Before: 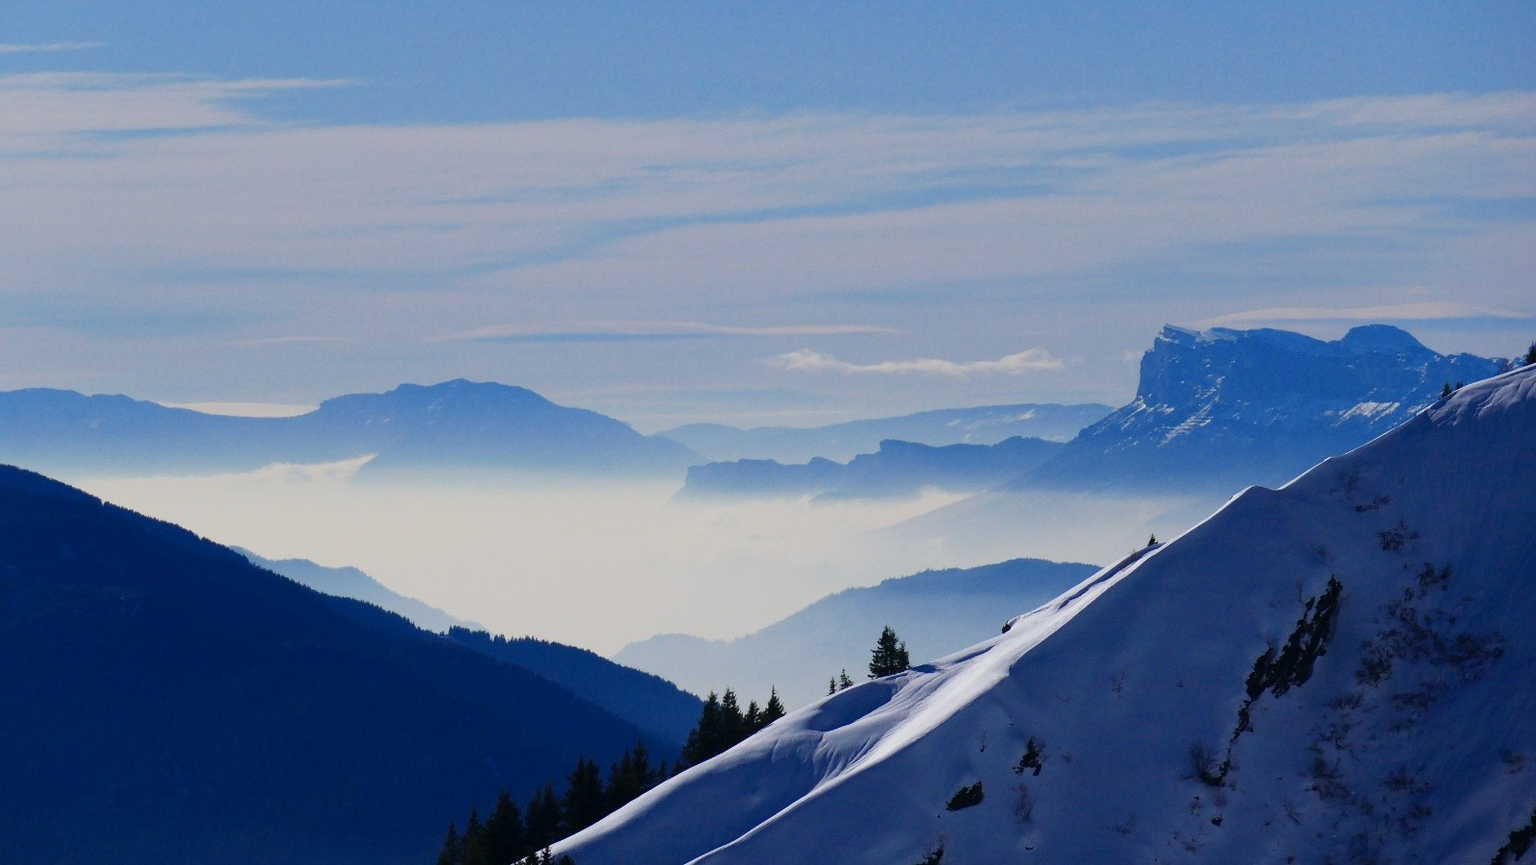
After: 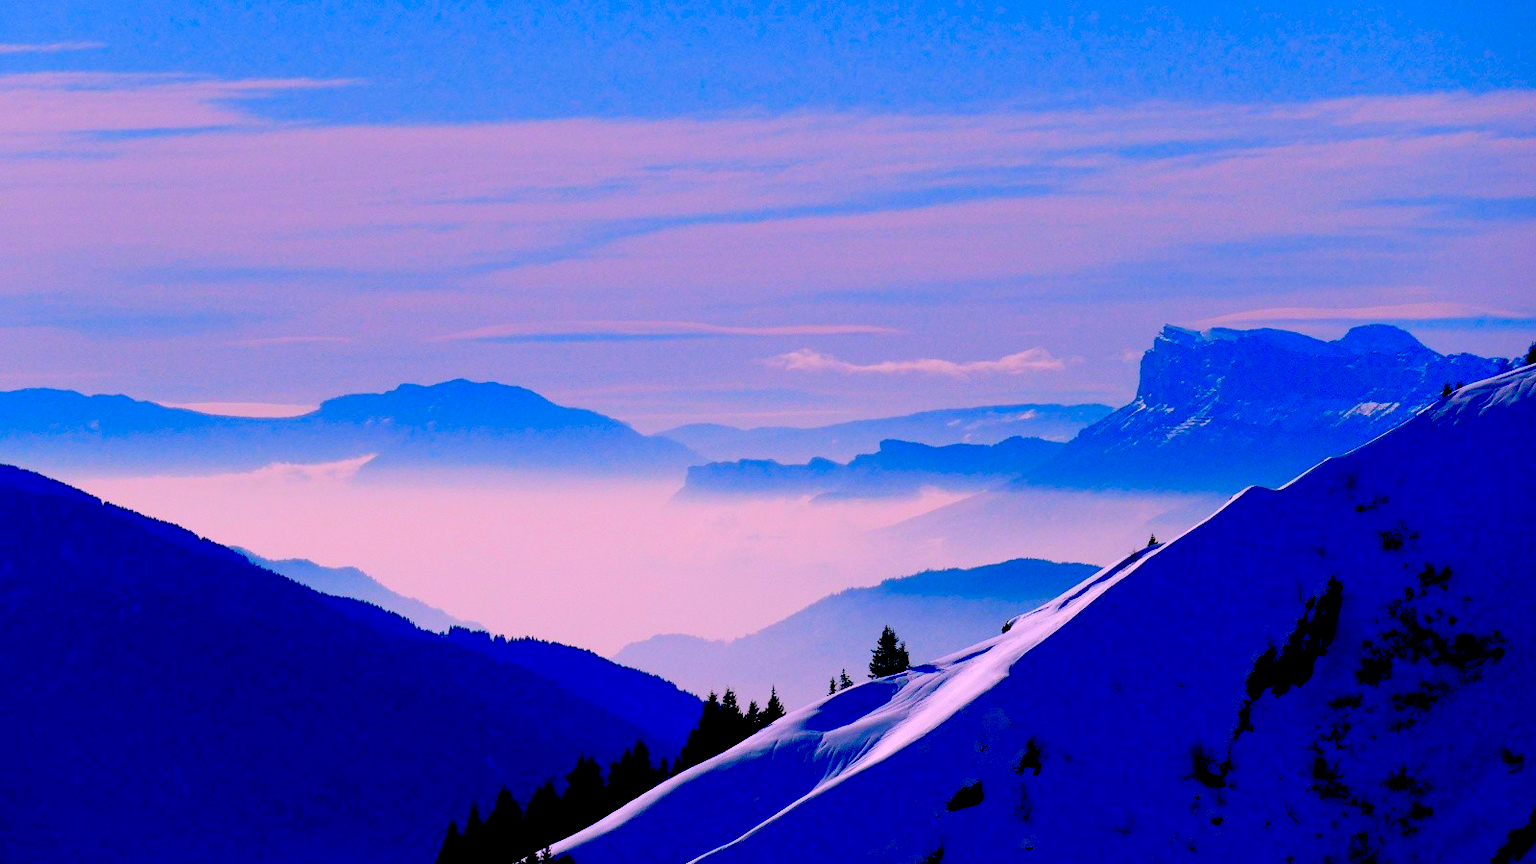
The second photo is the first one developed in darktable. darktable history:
color correction: highlights a* 19.5, highlights b* -11.53, saturation 1.69
exposure: black level correction 0.056, compensate highlight preservation false
